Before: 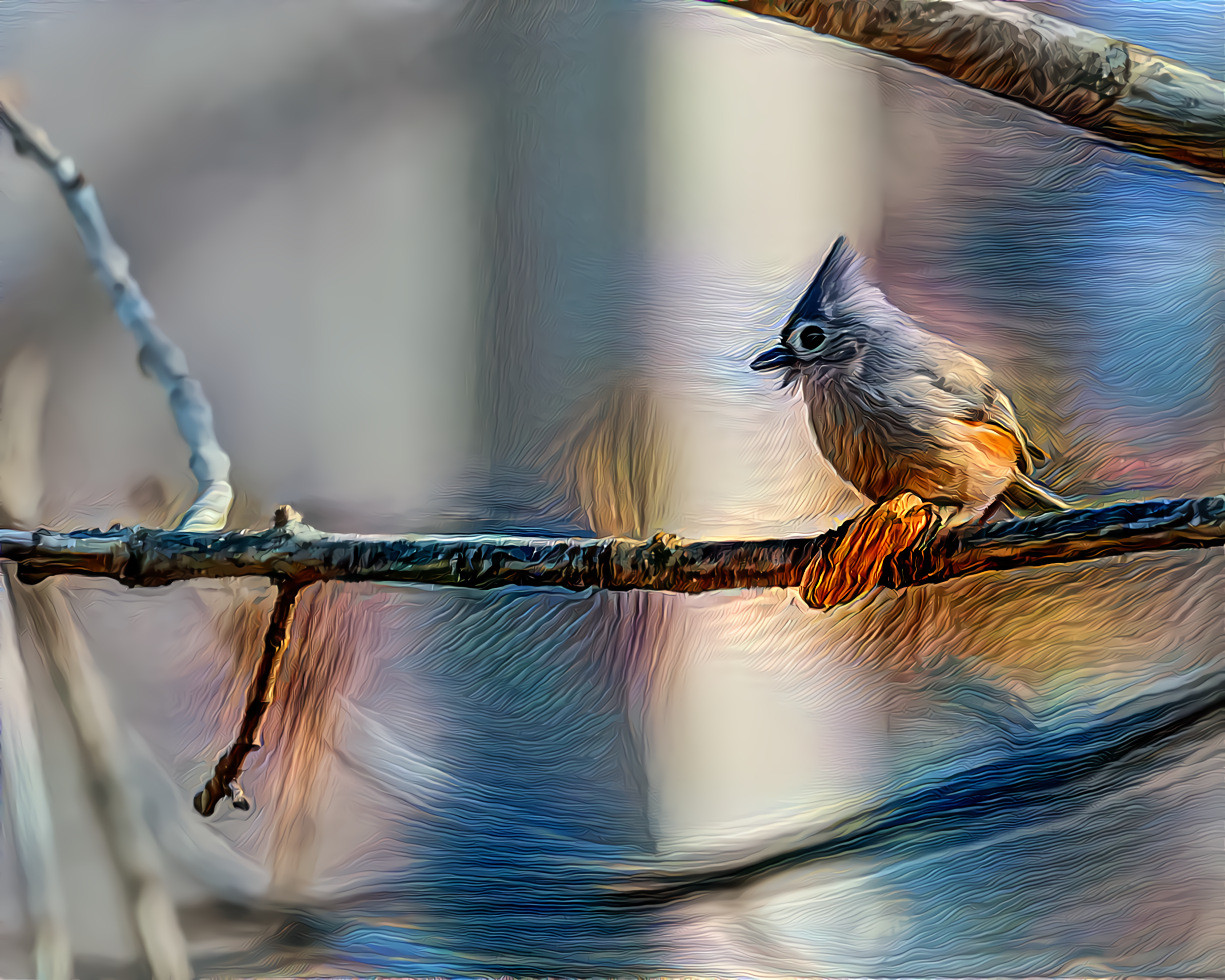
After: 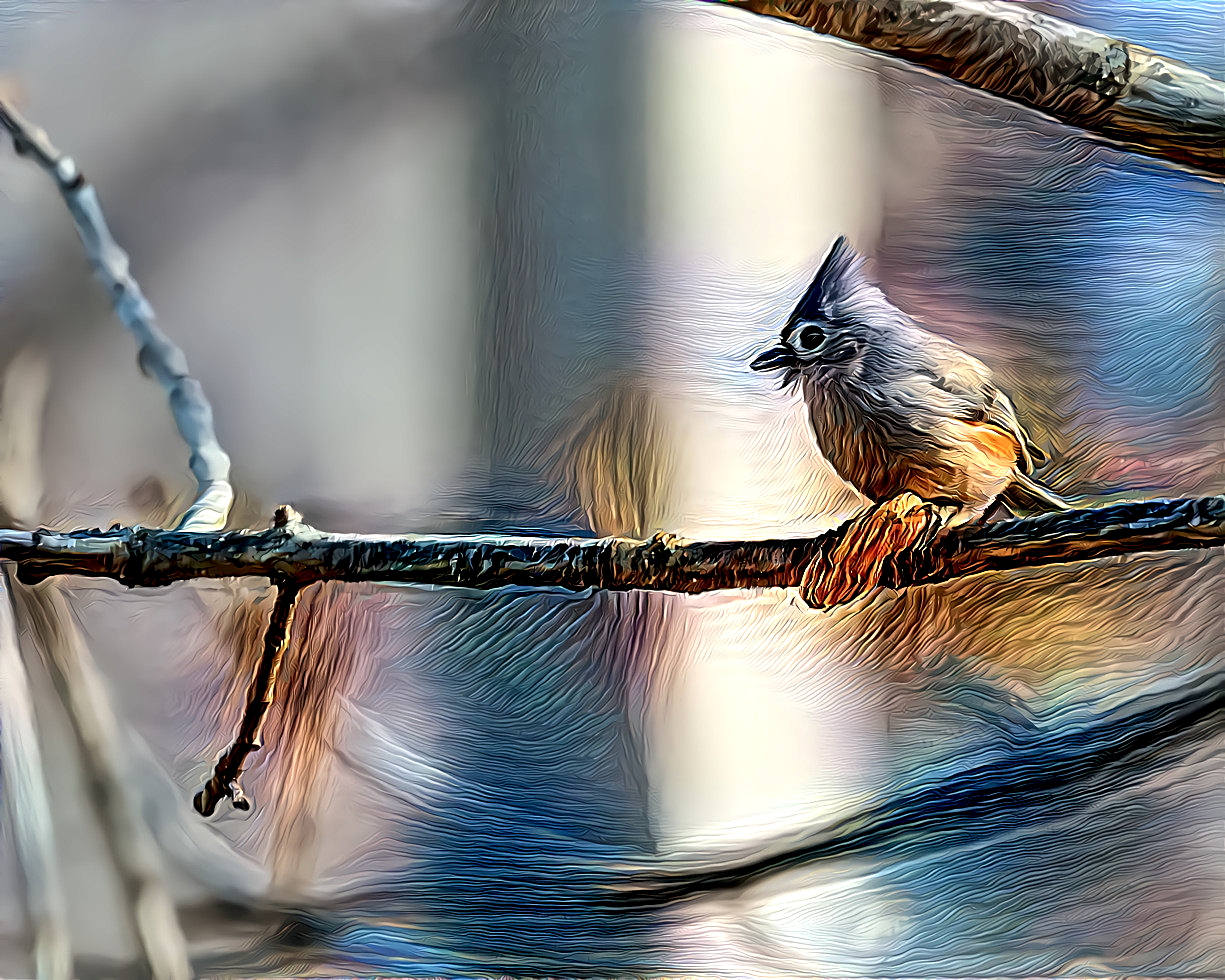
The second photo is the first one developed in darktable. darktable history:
tone equalizer: on, module defaults
sharpen: on, module defaults
local contrast: highlights 193%, shadows 141%, detail 140%, midtone range 0.26
exposure: compensate exposure bias true, compensate highlight preservation false
